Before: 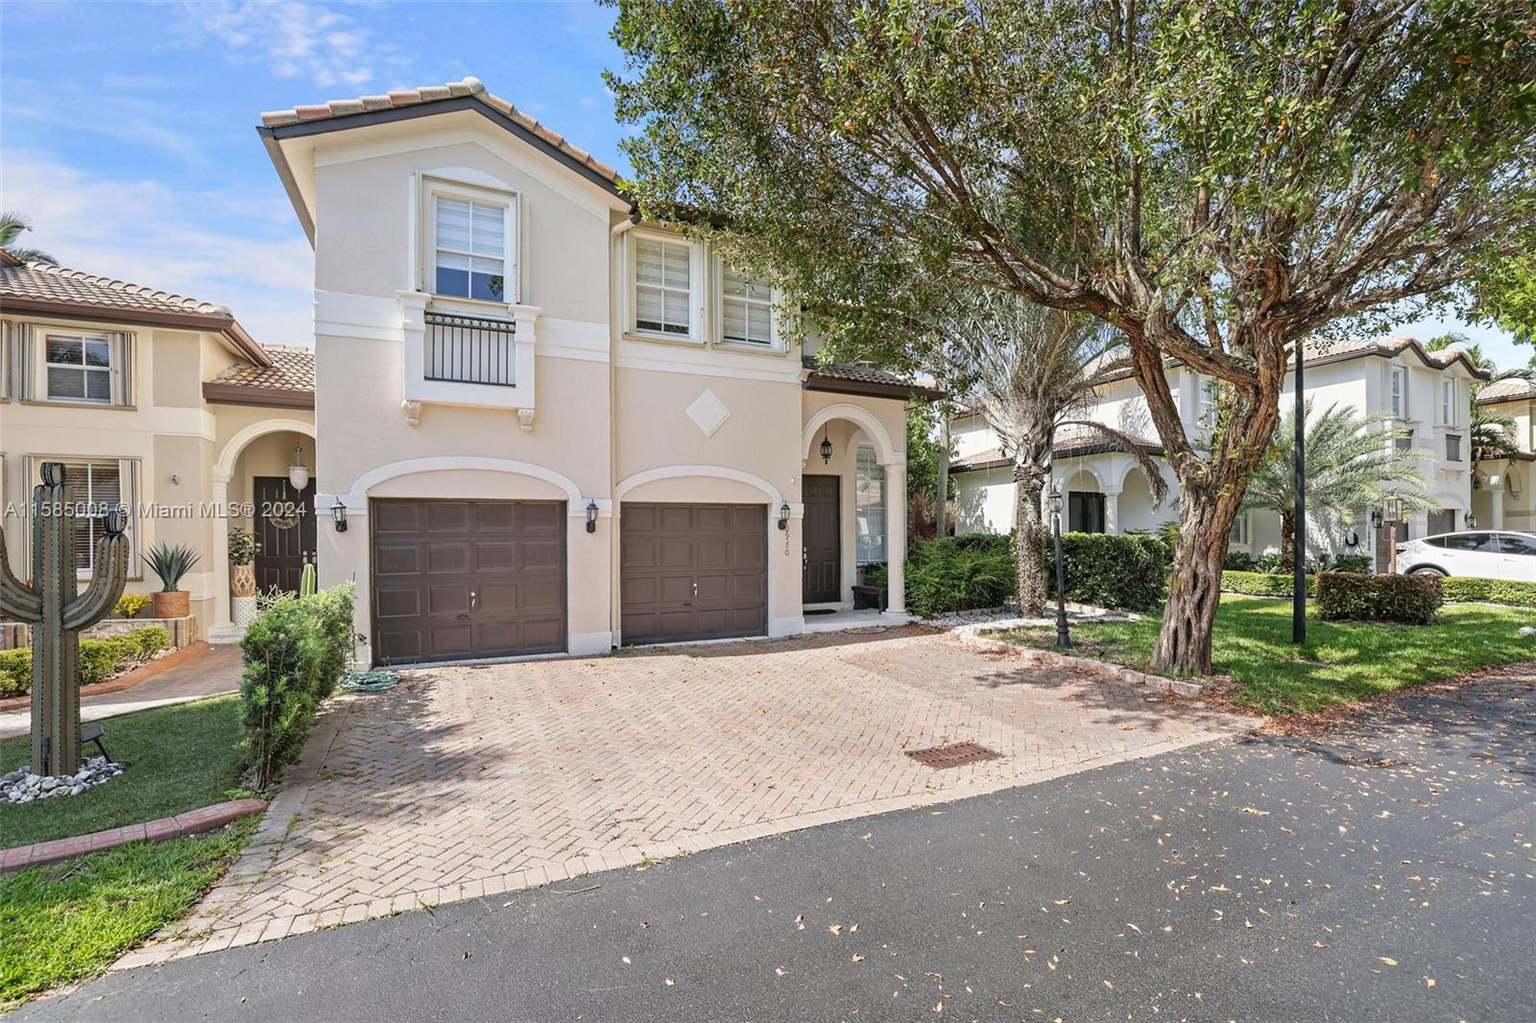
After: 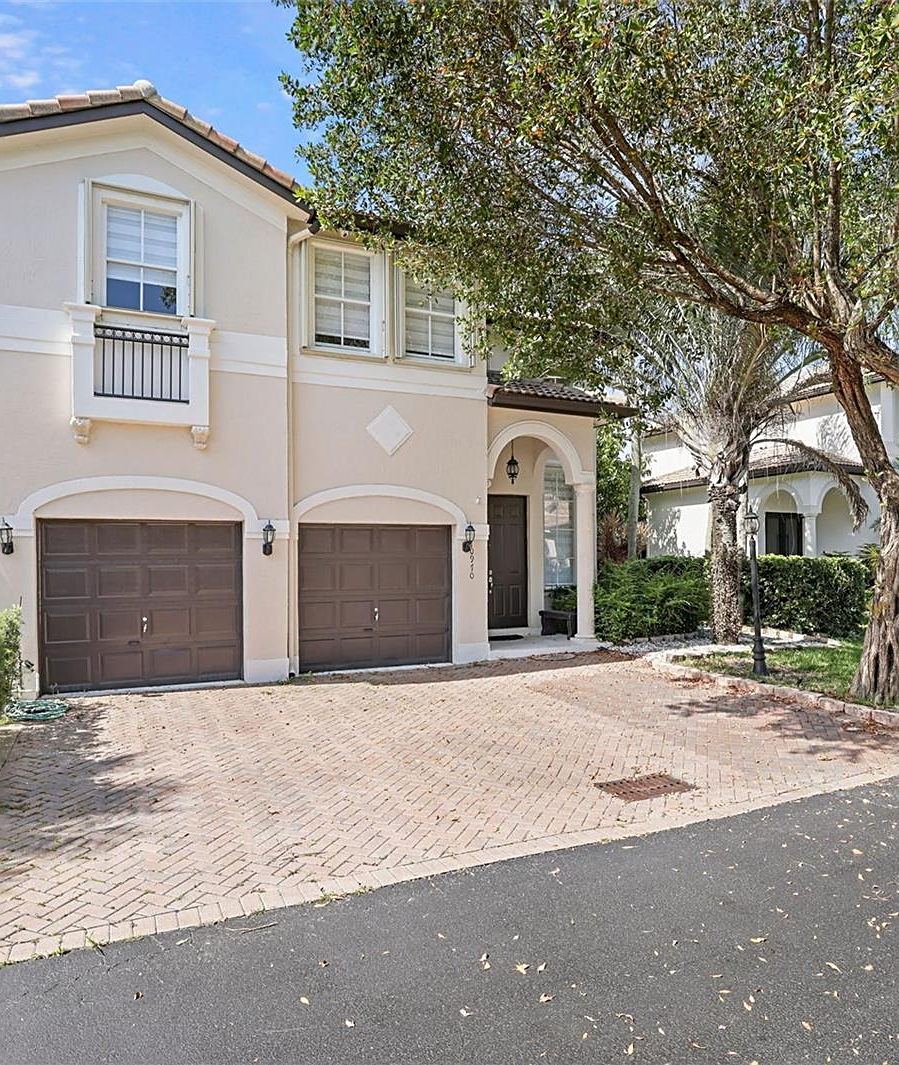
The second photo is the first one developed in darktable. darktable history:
crop: left 21.758%, right 22.049%, bottom 0.013%
sharpen: on, module defaults
